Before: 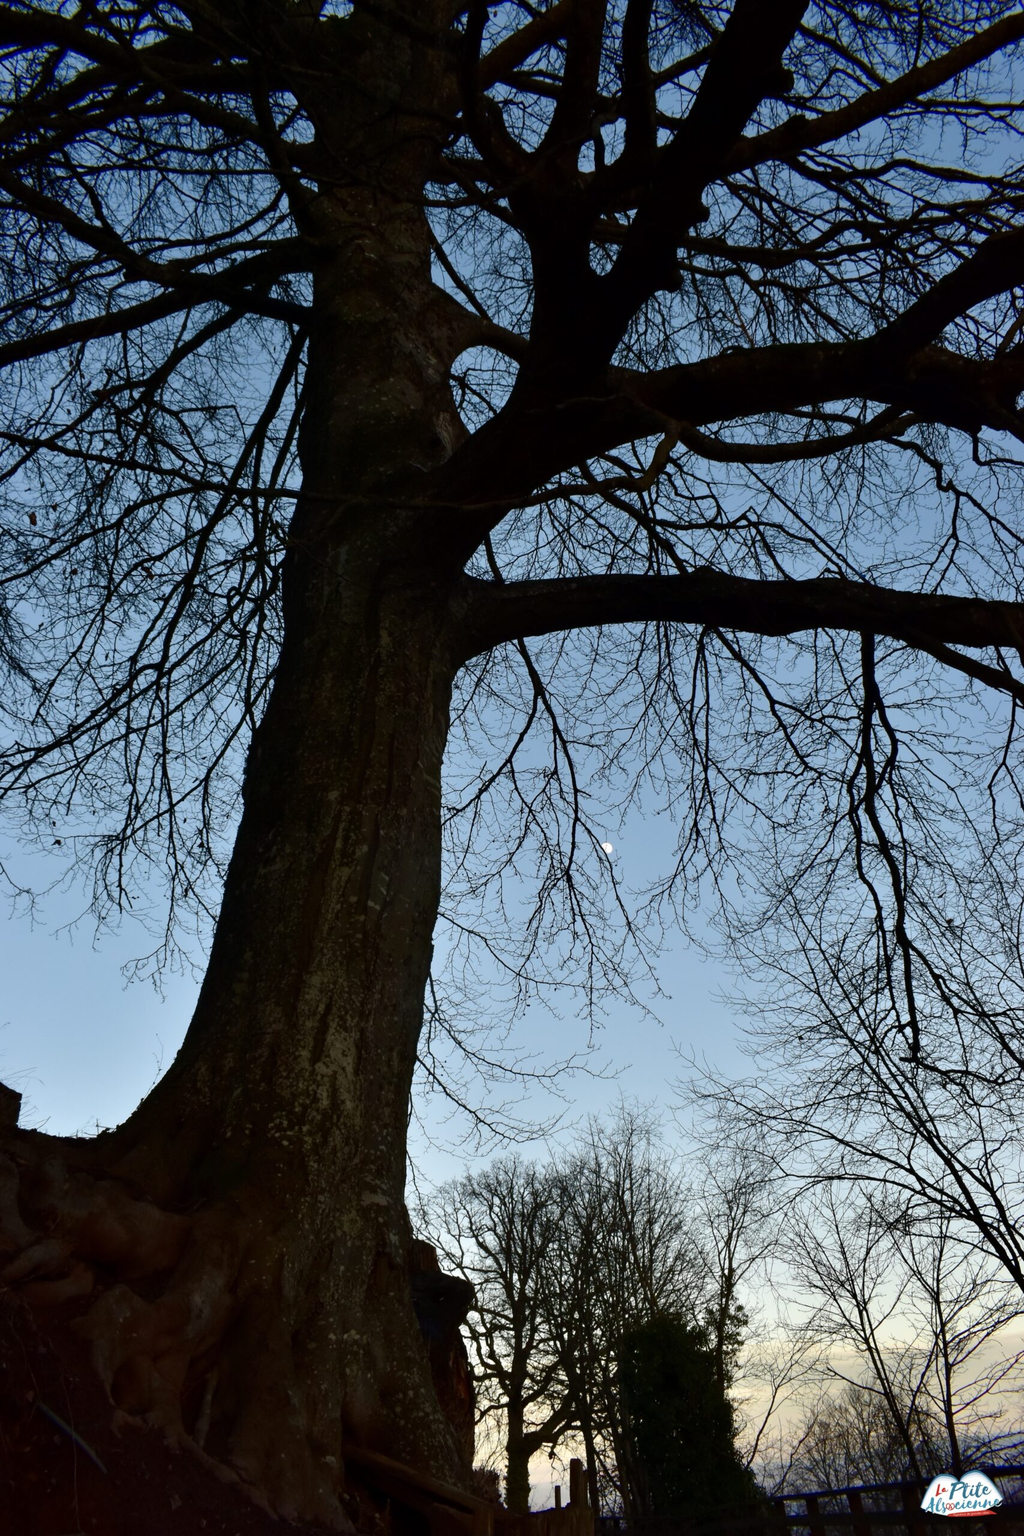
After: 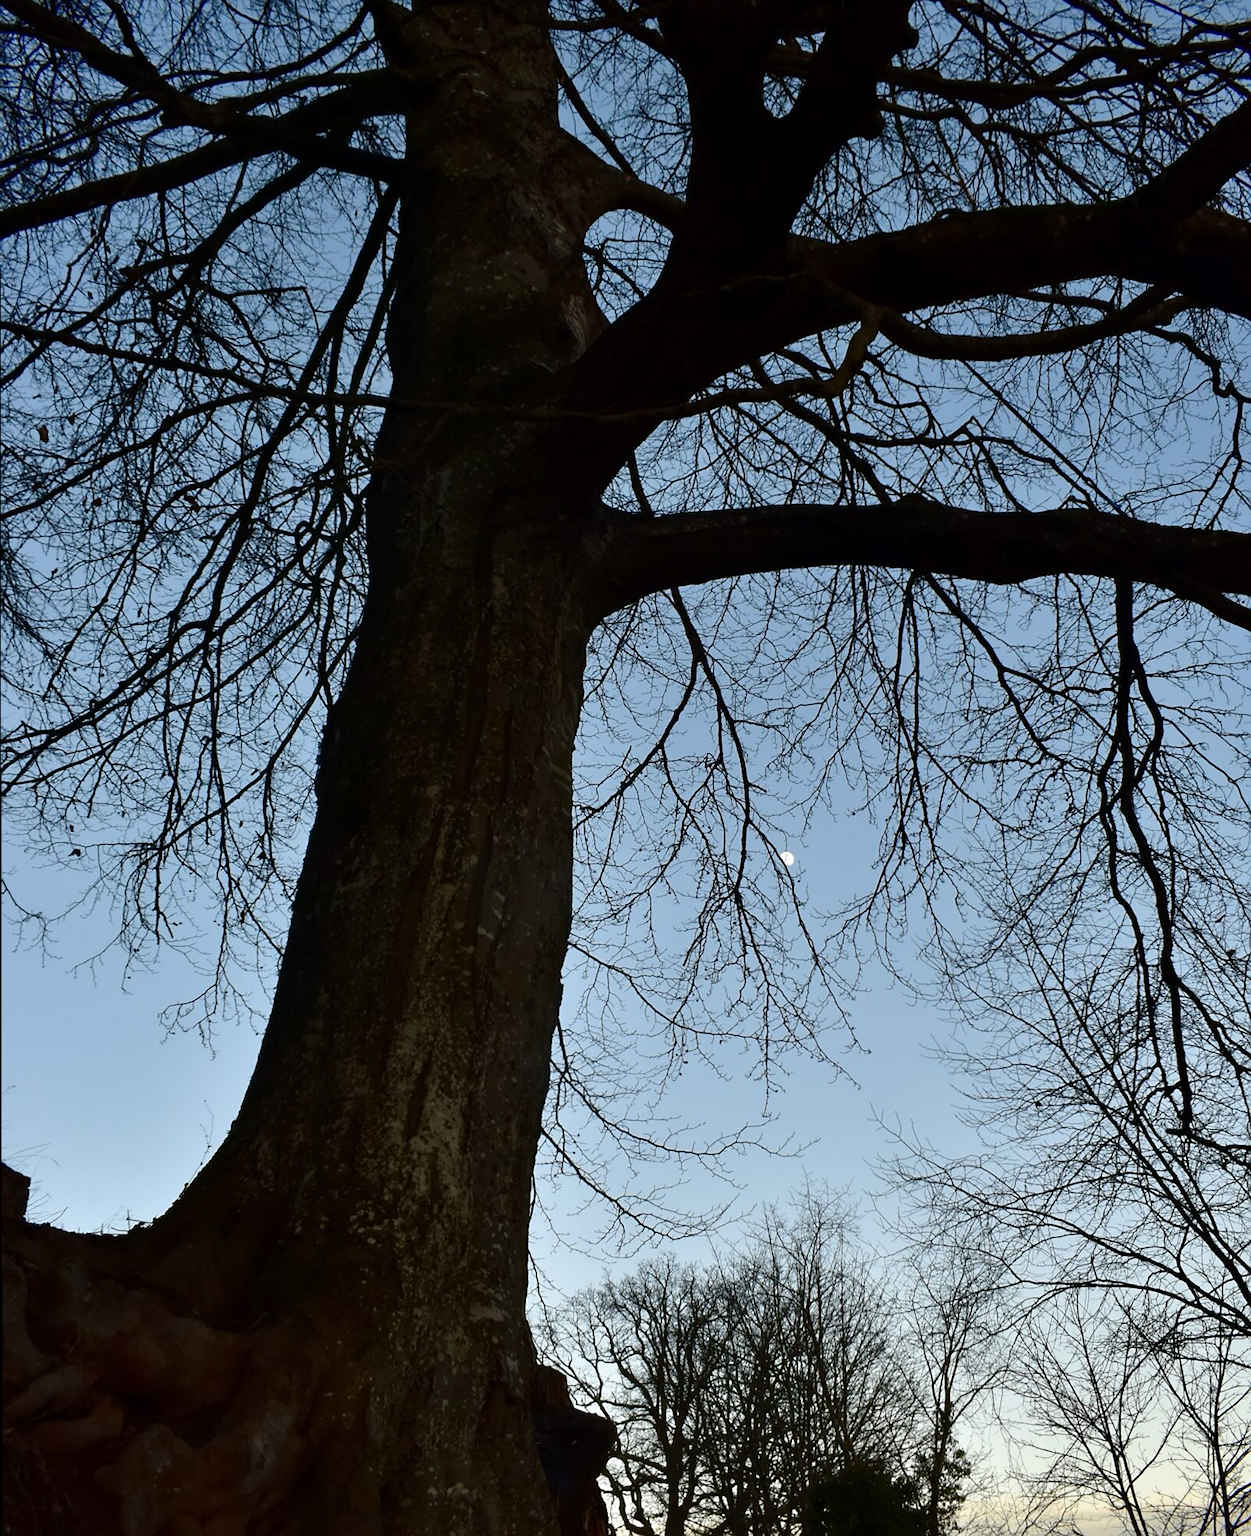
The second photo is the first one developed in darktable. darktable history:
sharpen: radius 1.487, amount 0.41, threshold 1.644
crop and rotate: angle 0.088°, top 12.036%, right 5.683%, bottom 10.7%
